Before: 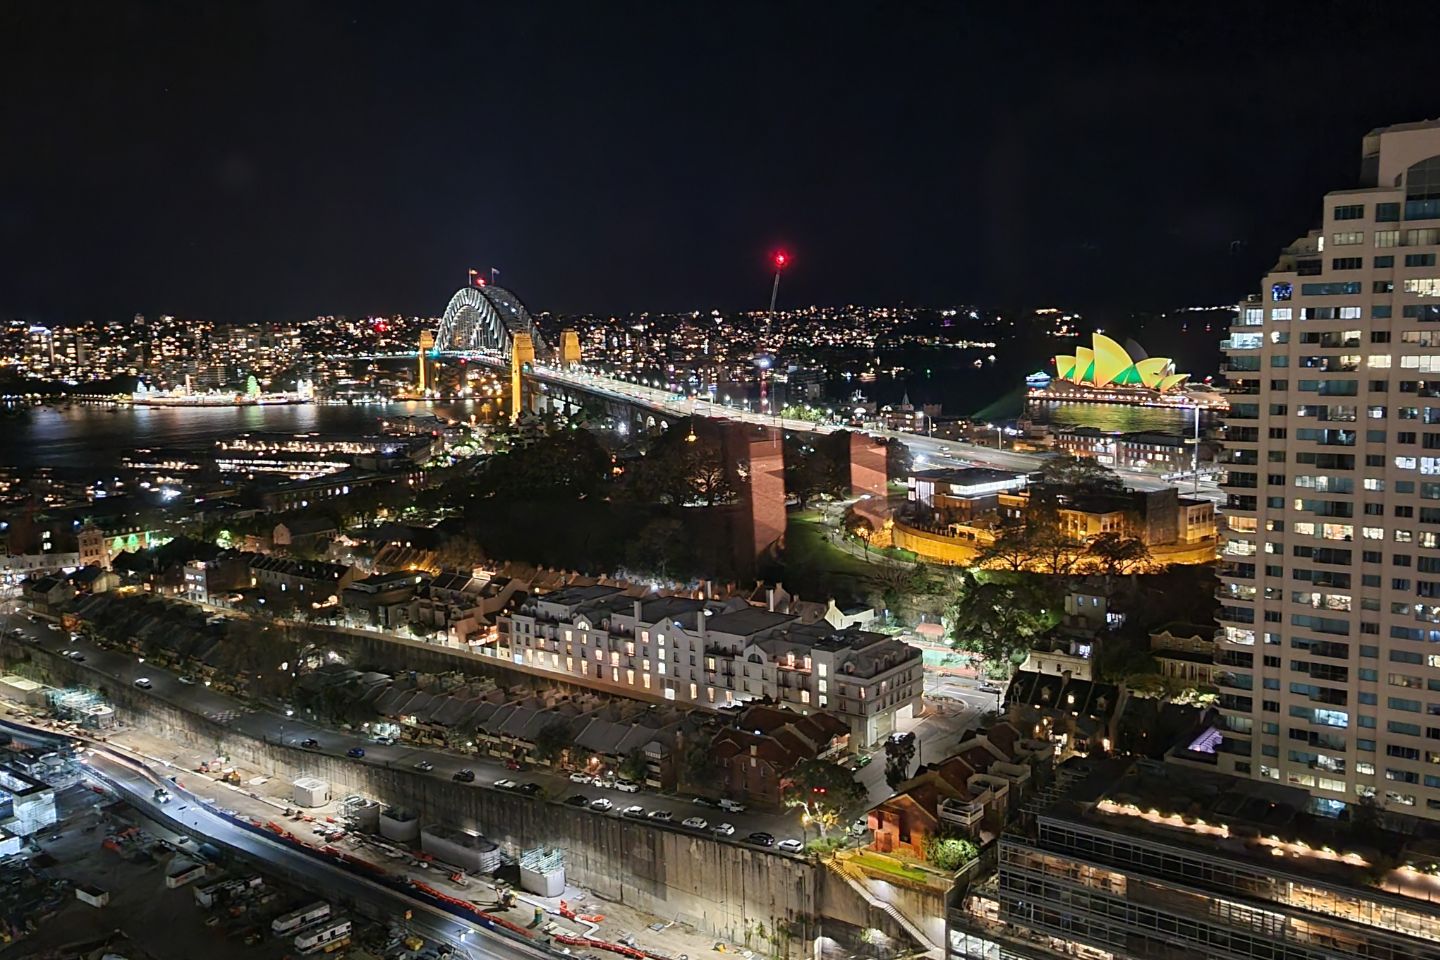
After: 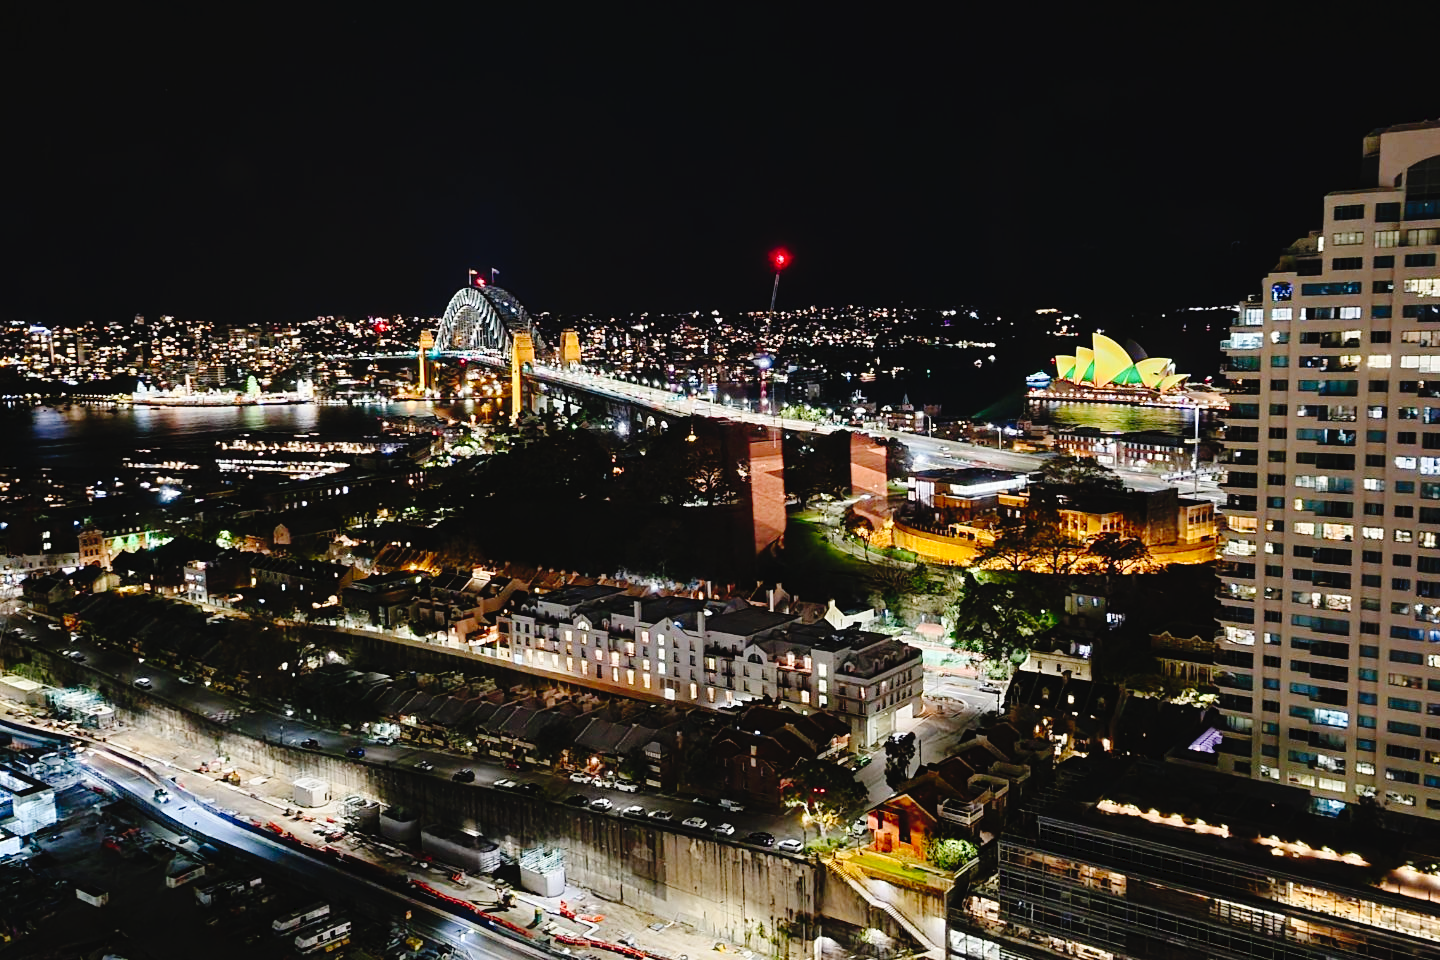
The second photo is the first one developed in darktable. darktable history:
rotate and perspective: automatic cropping off
tone curve: curves: ch0 [(0, 0) (0.003, 0.03) (0.011, 0.03) (0.025, 0.033) (0.044, 0.035) (0.069, 0.04) (0.1, 0.046) (0.136, 0.052) (0.177, 0.08) (0.224, 0.121) (0.277, 0.225) (0.335, 0.343) (0.399, 0.456) (0.468, 0.555) (0.543, 0.647) (0.623, 0.732) (0.709, 0.808) (0.801, 0.886) (0.898, 0.947) (1, 1)], preserve colors none
